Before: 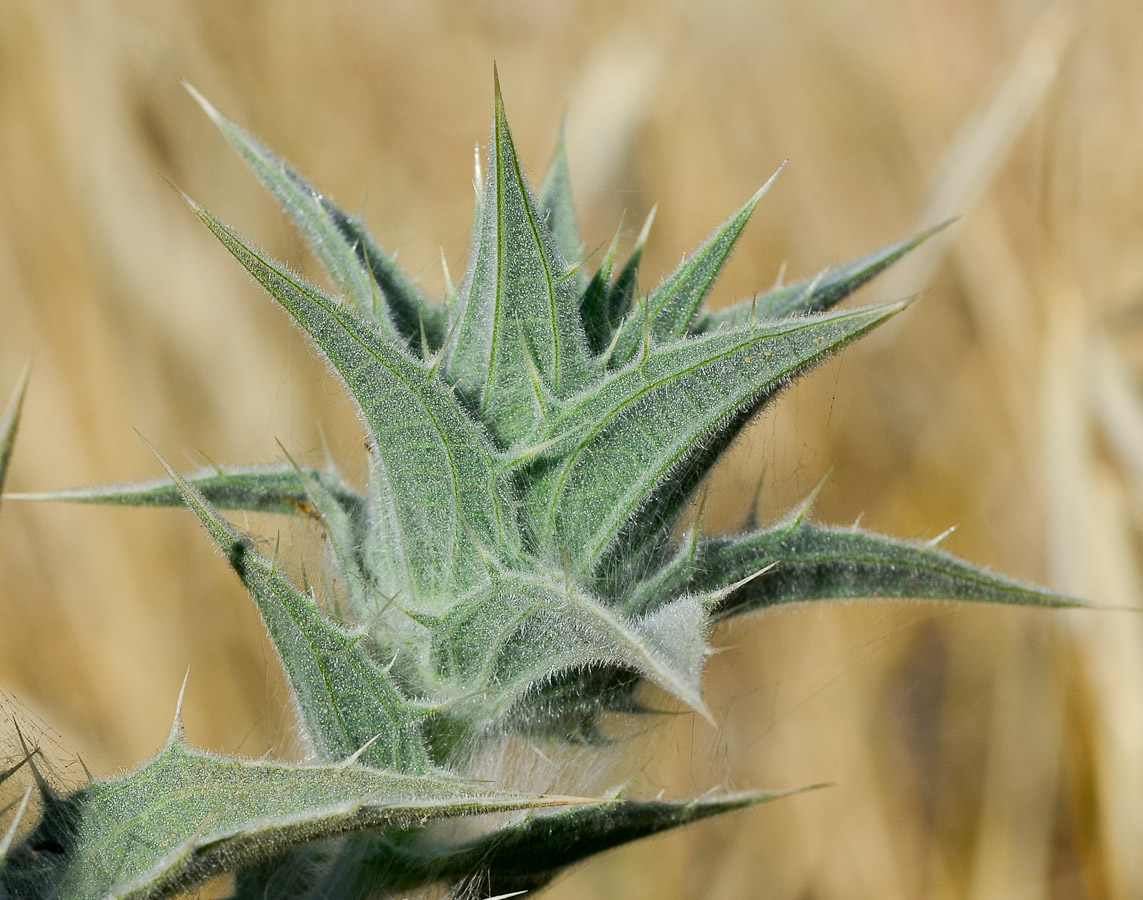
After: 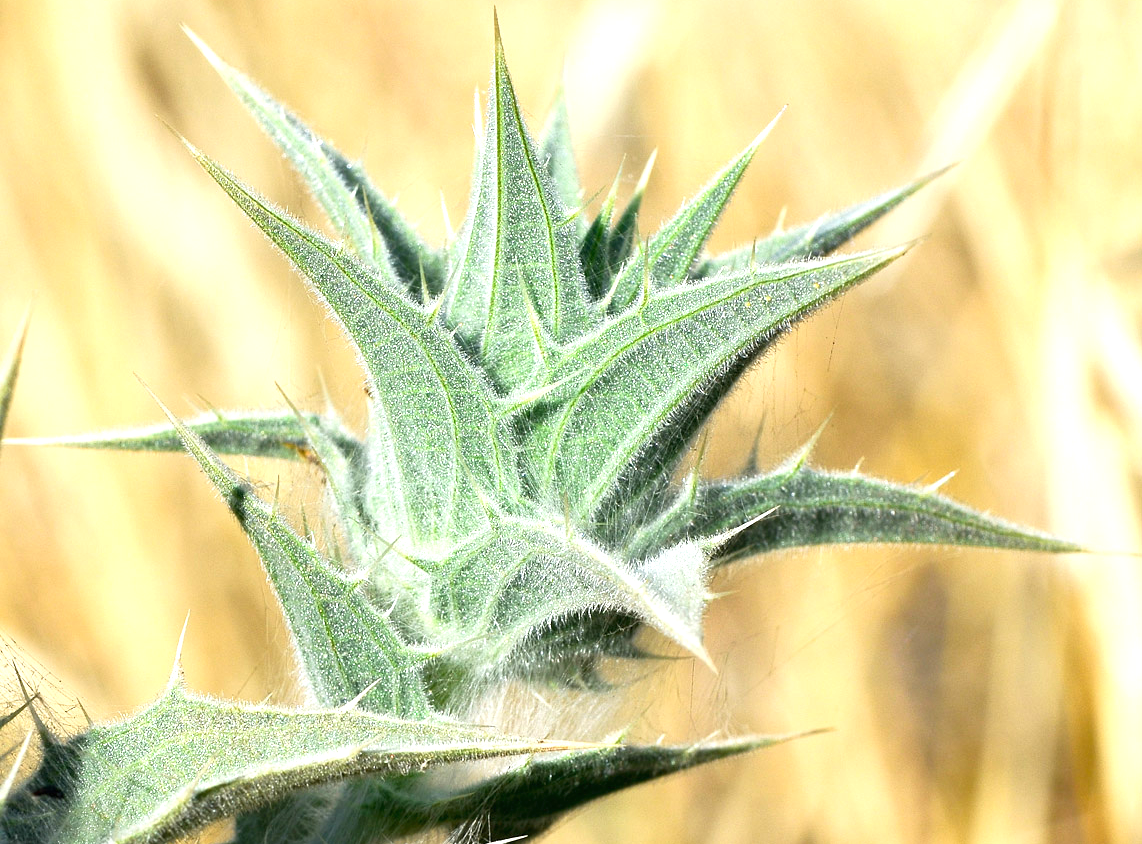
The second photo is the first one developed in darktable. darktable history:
crop and rotate: top 6.119%
exposure: black level correction 0, exposure 1.2 EV, compensate highlight preservation false
